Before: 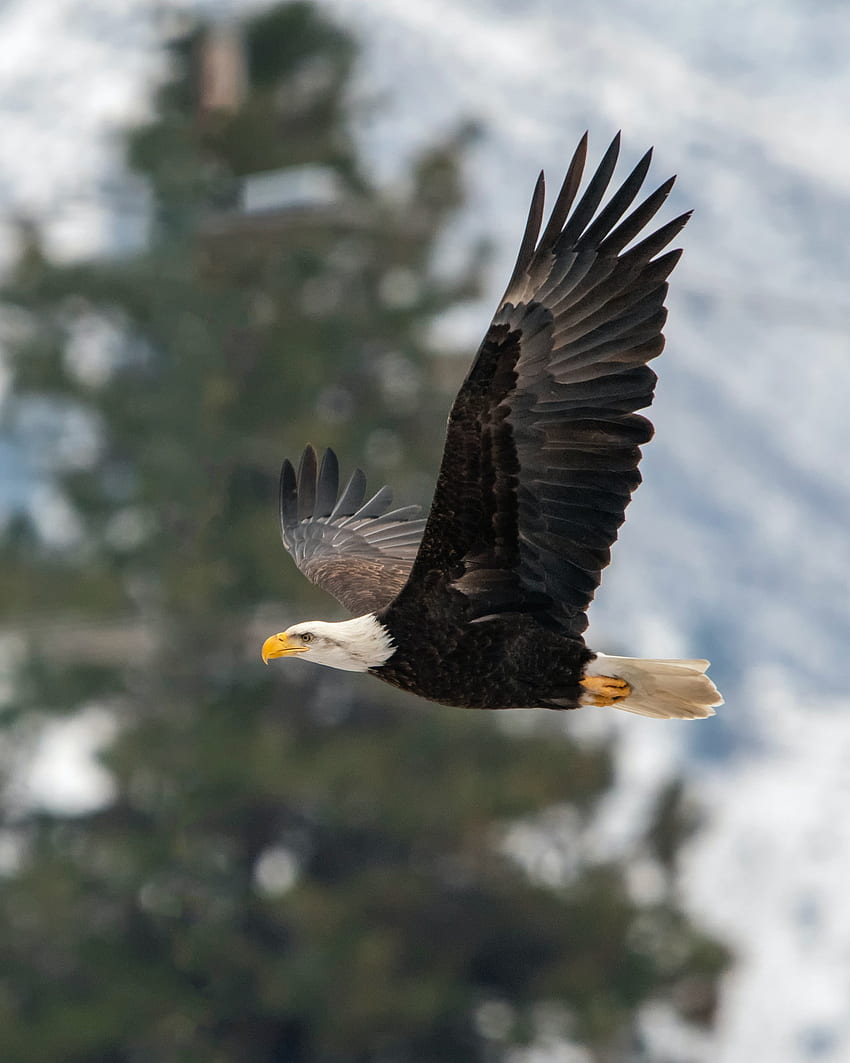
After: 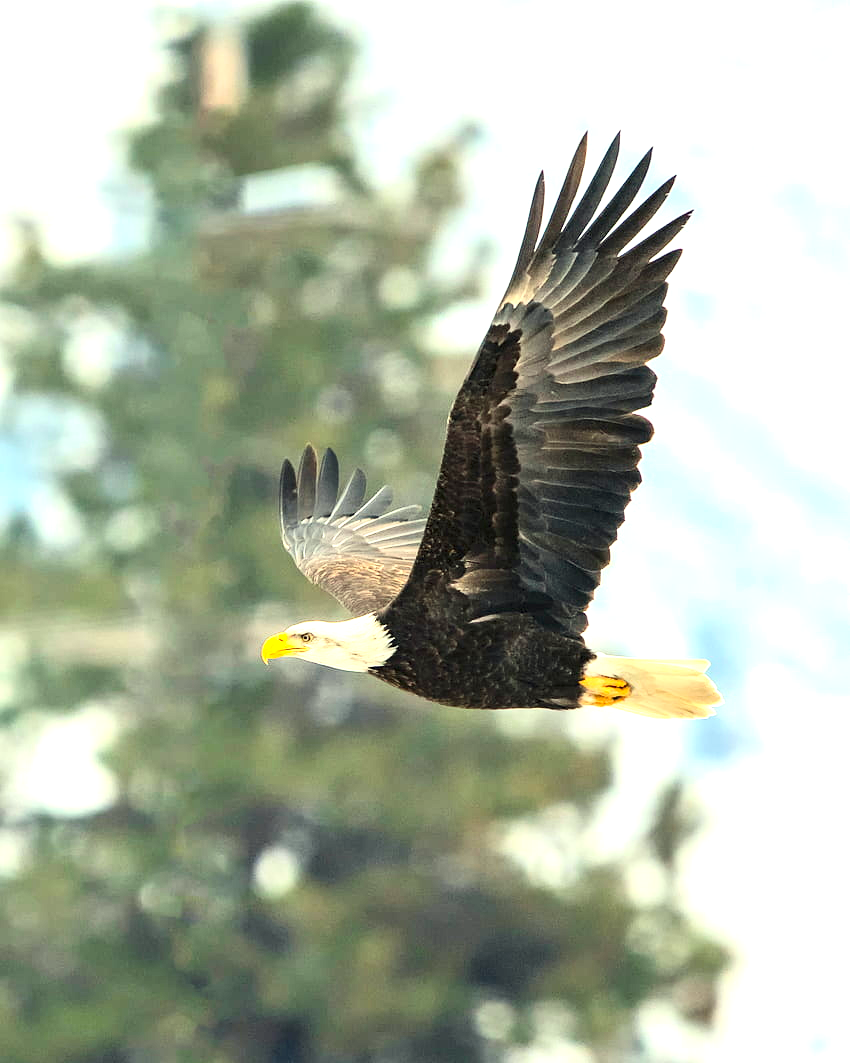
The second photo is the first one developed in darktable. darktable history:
color correction: highlights a* -5.94, highlights b* 11.19
contrast brightness saturation: contrast 0.2, brightness 0.15, saturation 0.14
exposure: black level correction 0, exposure 1.45 EV, compensate exposure bias true, compensate highlight preservation false
contrast equalizer: octaves 7, y [[0.6 ×6], [0.55 ×6], [0 ×6], [0 ×6], [0 ×6]], mix 0.2
